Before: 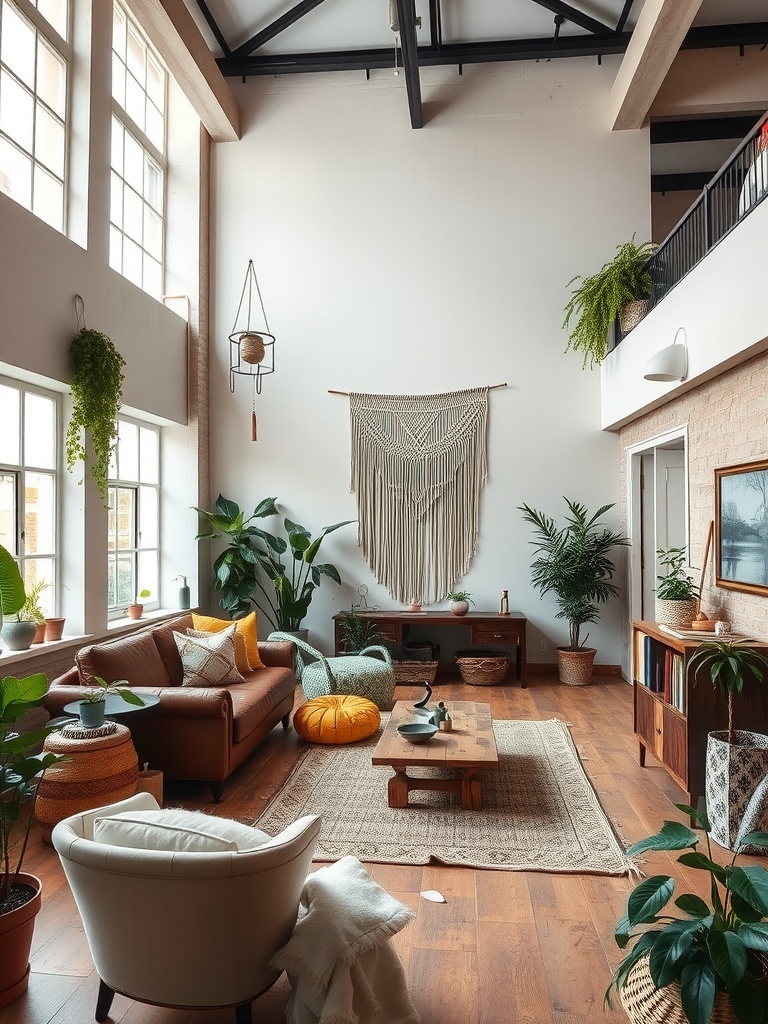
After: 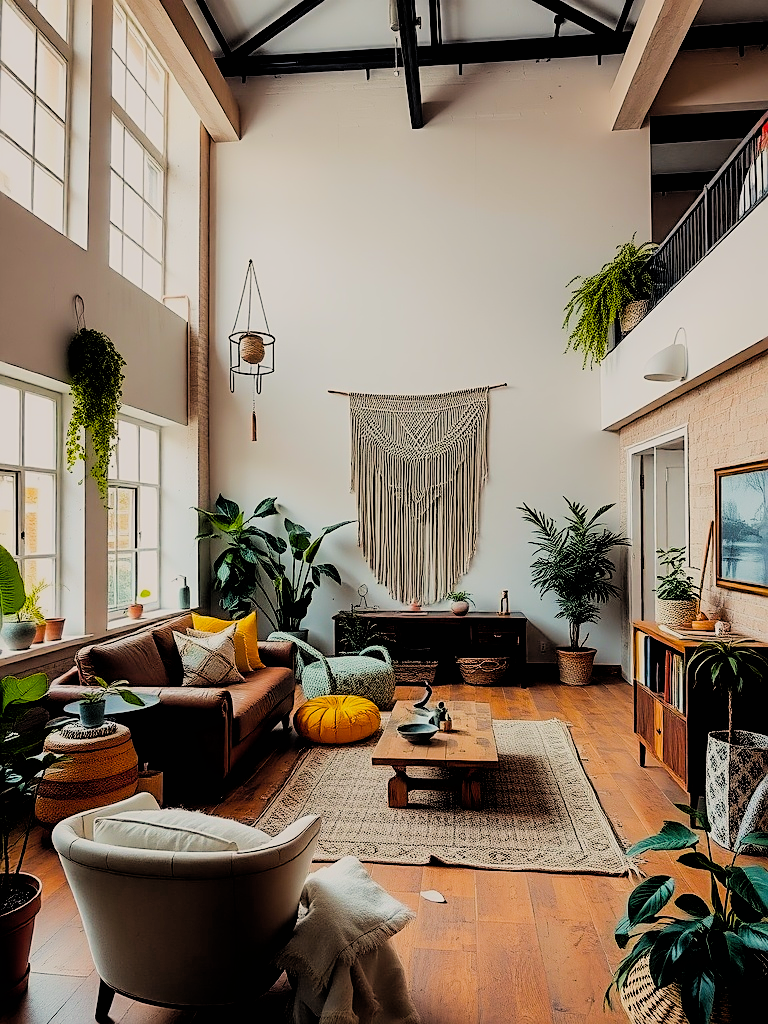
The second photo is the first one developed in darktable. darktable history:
shadows and highlights: shadows 25.23, highlights -23.19
filmic rgb: black relative exposure -2.71 EV, white relative exposure 4.56 EV, hardness 1.69, contrast 1.262
sharpen: on, module defaults
color balance rgb: highlights gain › chroma 2.06%, highlights gain › hue 62.9°, global offset › chroma 0.063%, global offset › hue 253.41°, perceptual saturation grading › global saturation 19.406%, global vibrance 44.953%
